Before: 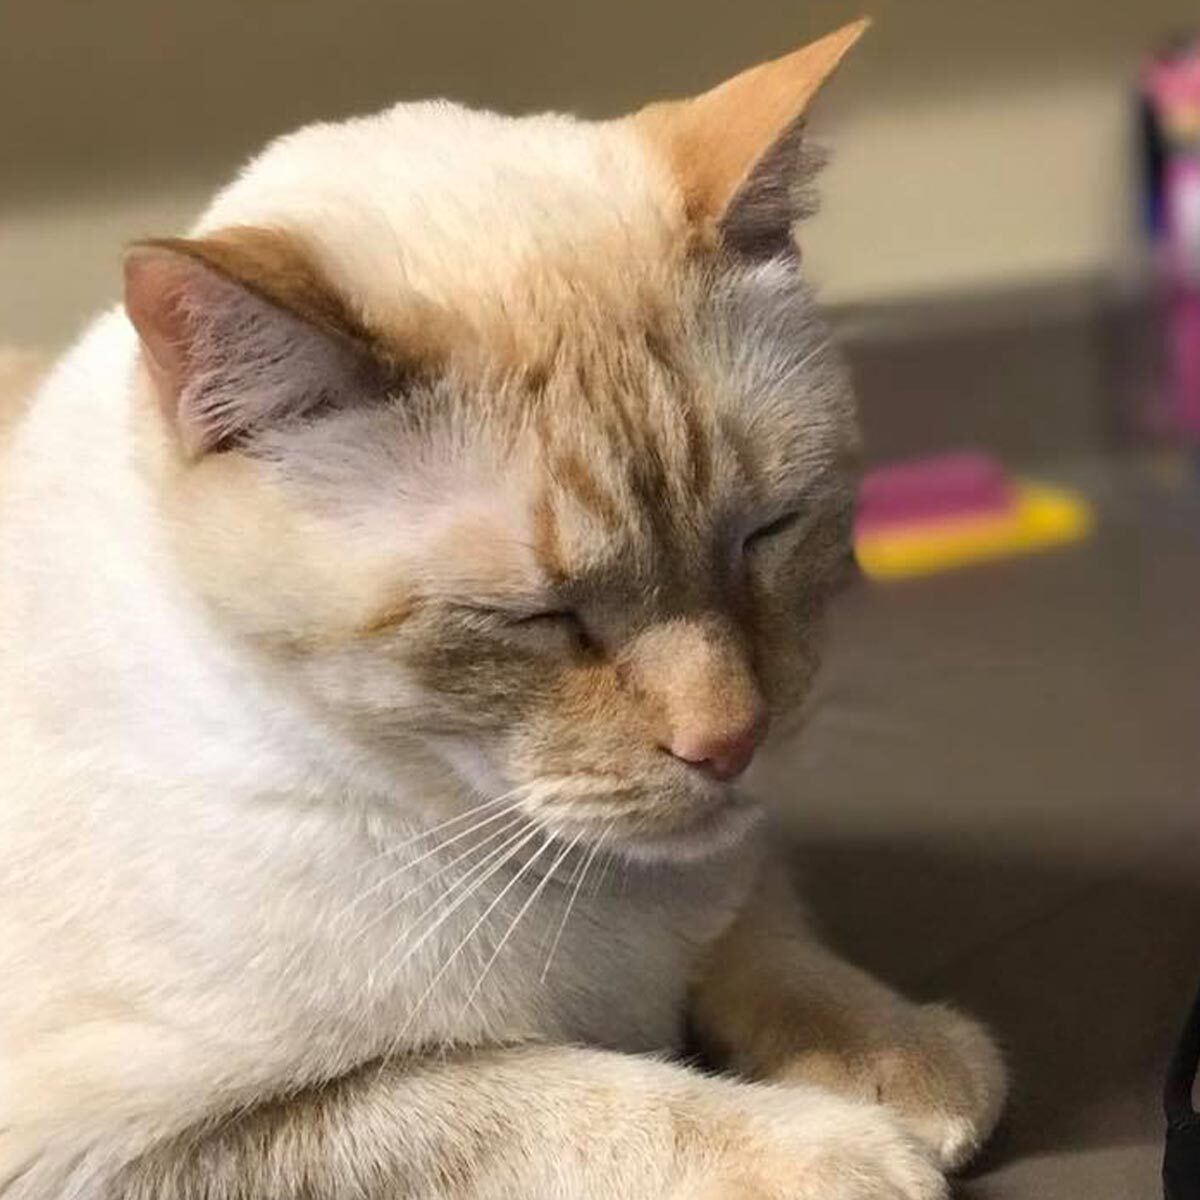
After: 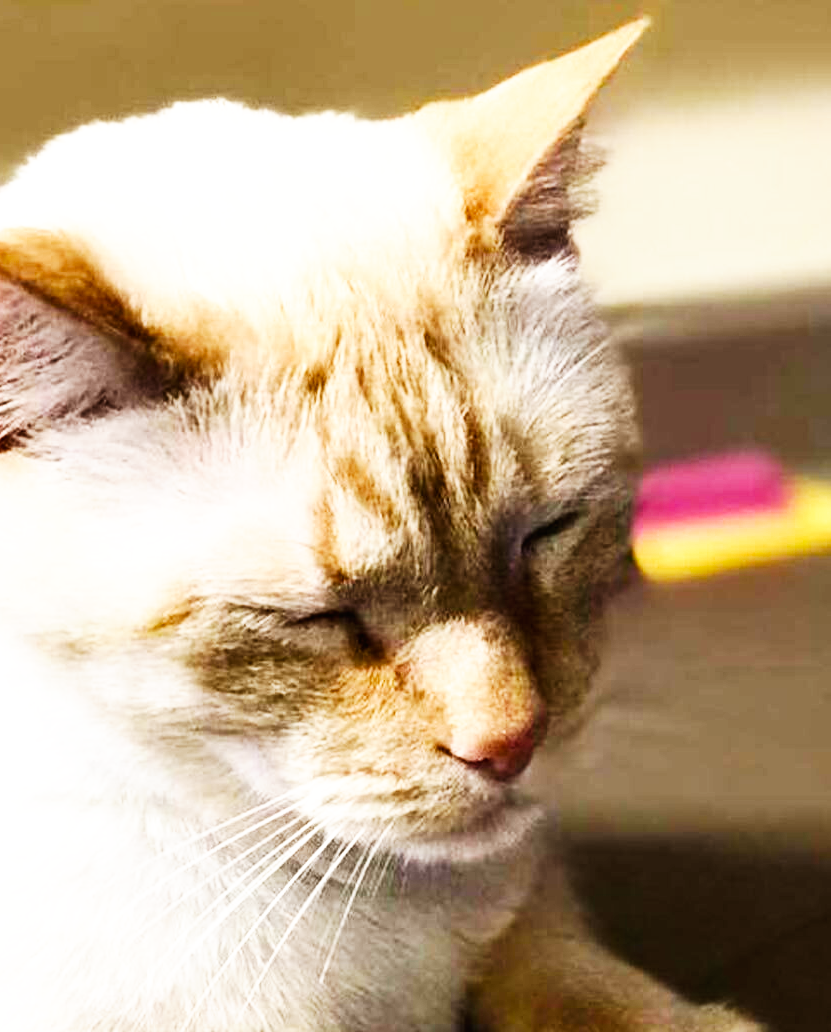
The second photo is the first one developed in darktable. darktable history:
crop: left 18.479%, right 12.2%, bottom 13.971%
base curve: curves: ch0 [(0, 0) (0.007, 0.004) (0.027, 0.03) (0.046, 0.07) (0.207, 0.54) (0.442, 0.872) (0.673, 0.972) (1, 1)], preserve colors none
color balance rgb: shadows lift › luminance -20%, power › hue 72.24°, highlights gain › luminance 15%, global offset › hue 171.6°, perceptual saturation grading › highlights -30%, perceptual saturation grading › shadows 20%, global vibrance 30%, contrast 10%
